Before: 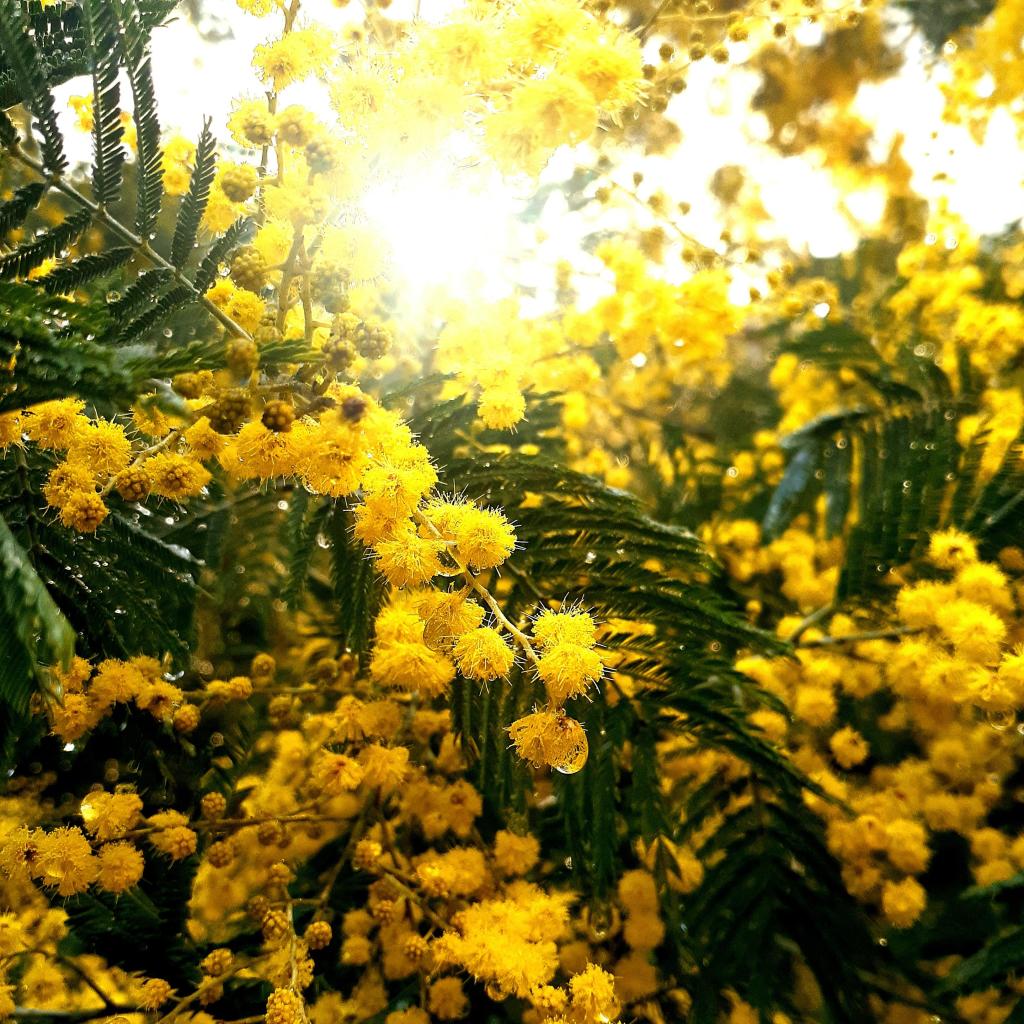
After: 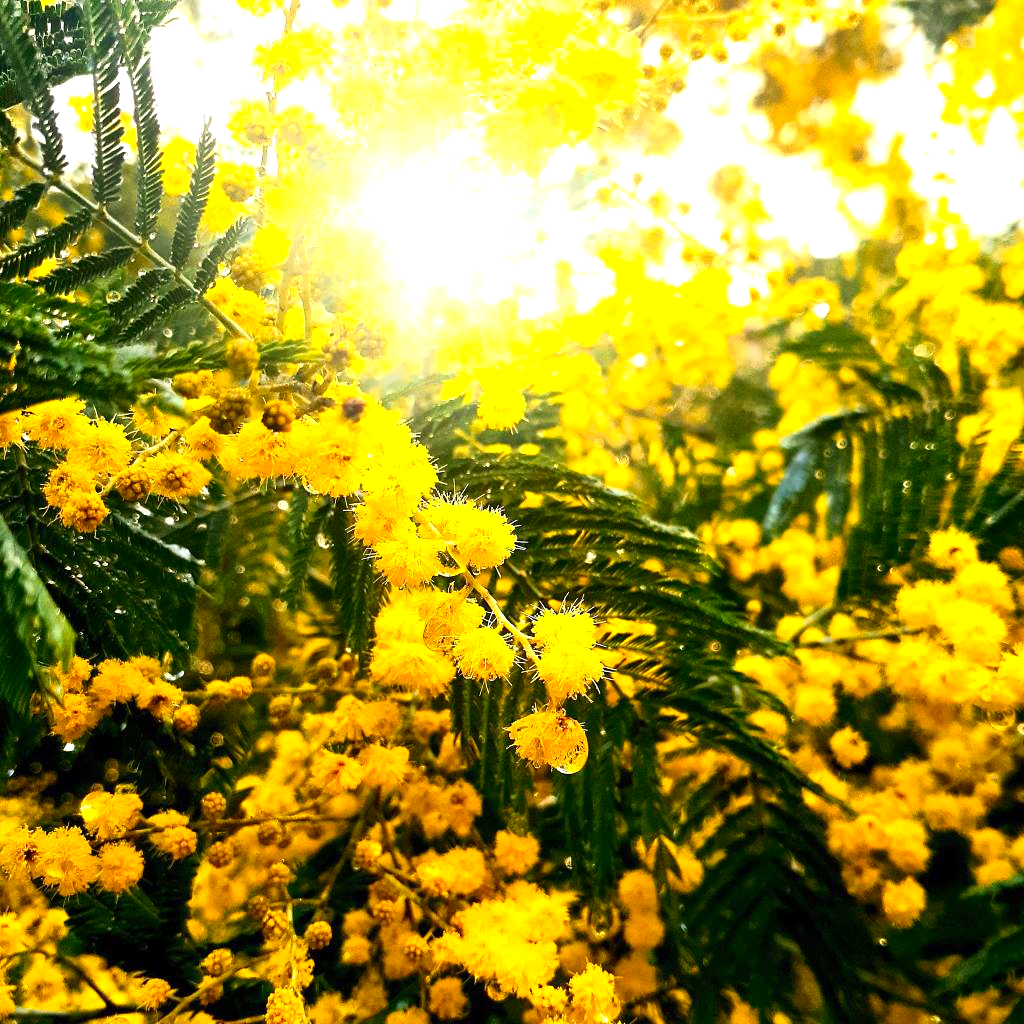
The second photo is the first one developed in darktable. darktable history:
contrast brightness saturation: contrast 0.23, brightness 0.1, saturation 0.29
exposure: exposure 0.6 EV, compensate highlight preservation false
